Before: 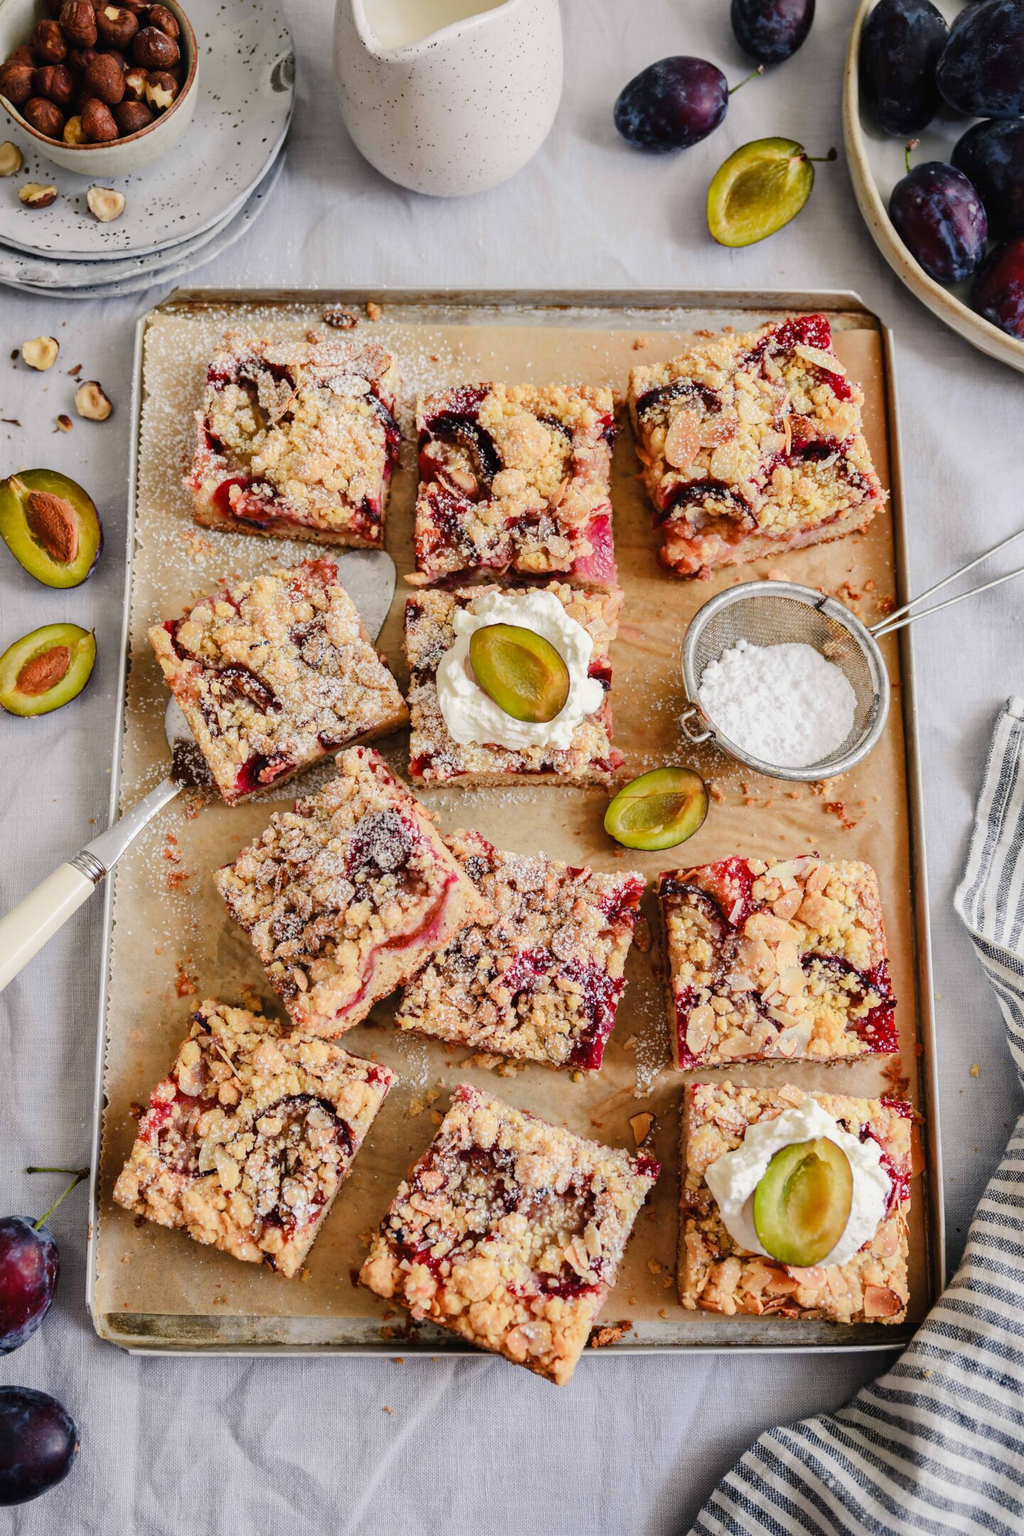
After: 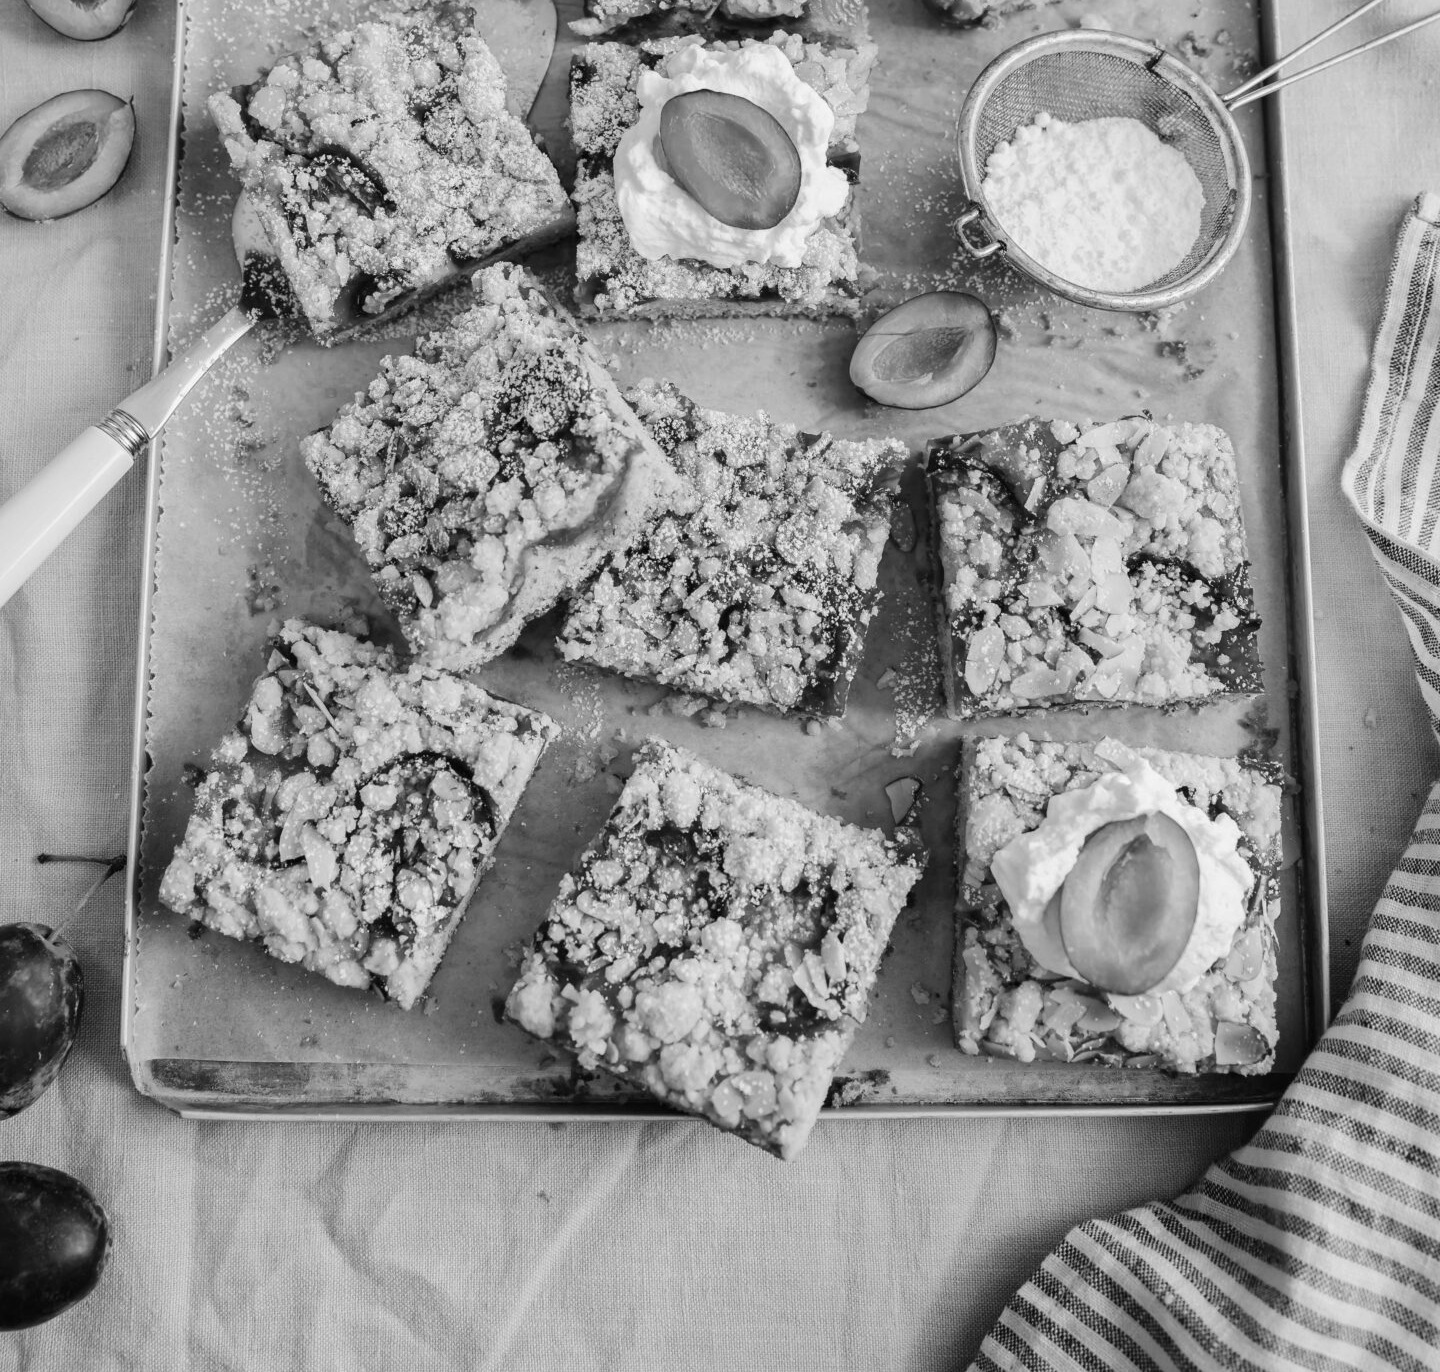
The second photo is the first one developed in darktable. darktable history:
tone equalizer: on, module defaults
color correction: highlights a* -2.73, highlights b* -2.09, shadows a* 2.41, shadows b* 2.73
crop and rotate: top 36.435%
monochrome: a 16.06, b 15.48, size 1
